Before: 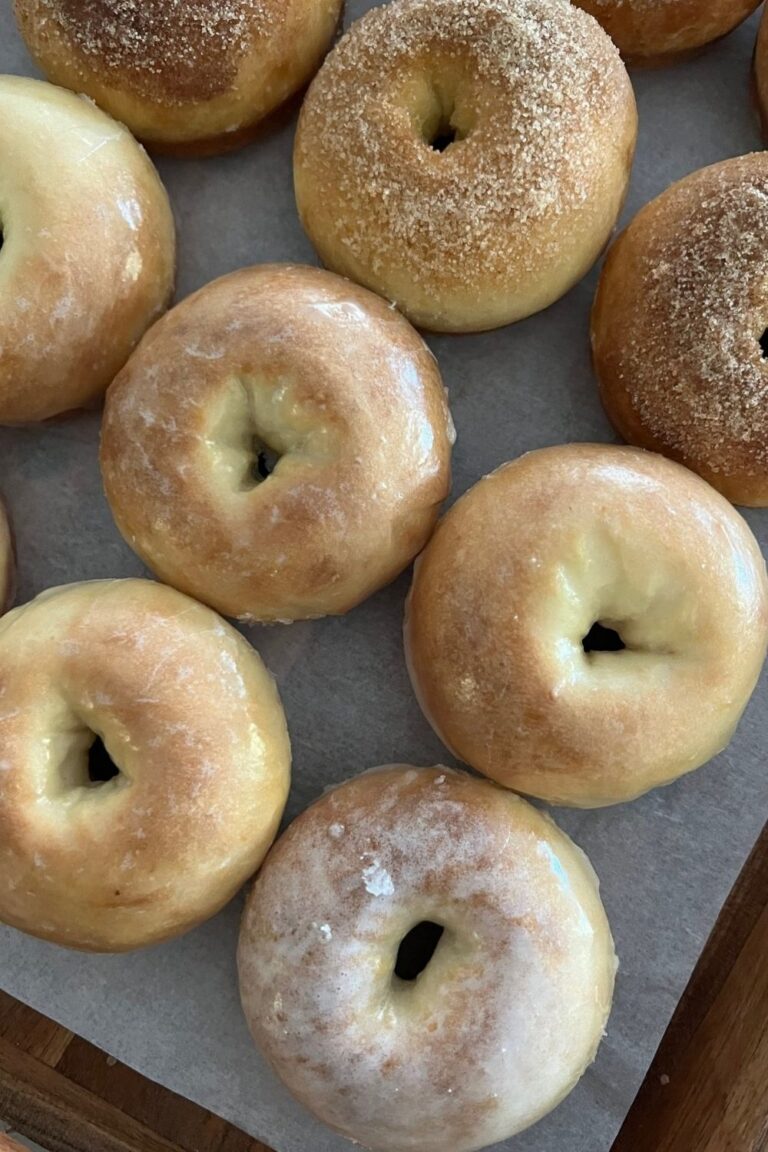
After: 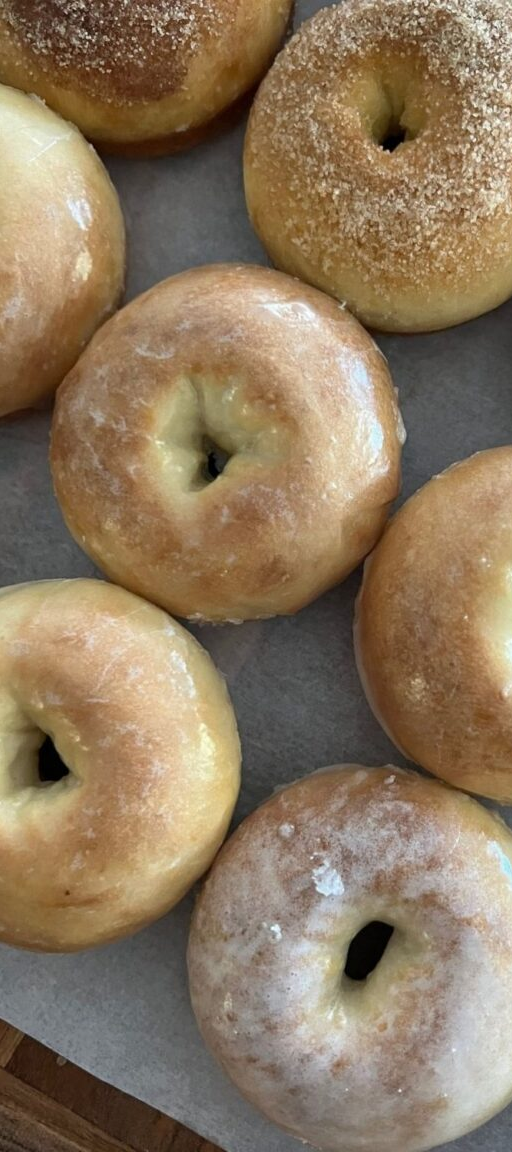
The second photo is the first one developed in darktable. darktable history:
shadows and highlights: soften with gaussian
crop and rotate: left 6.617%, right 26.717%
